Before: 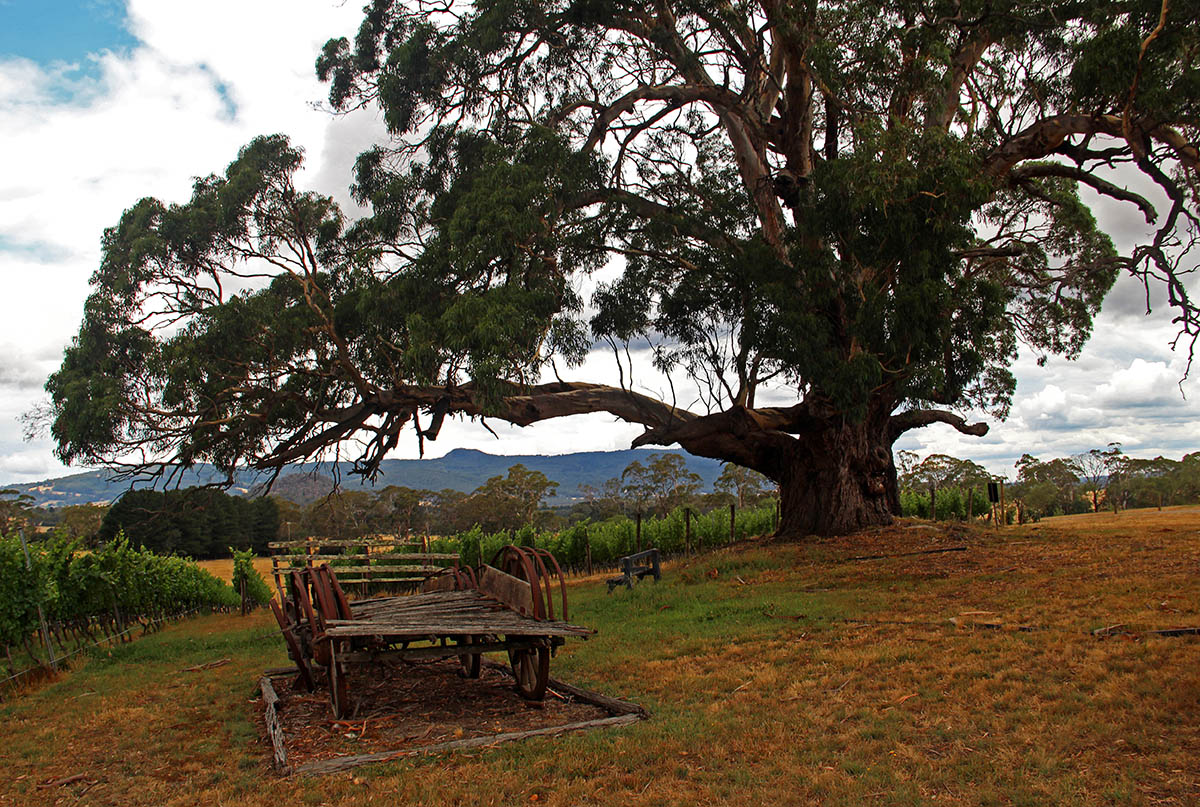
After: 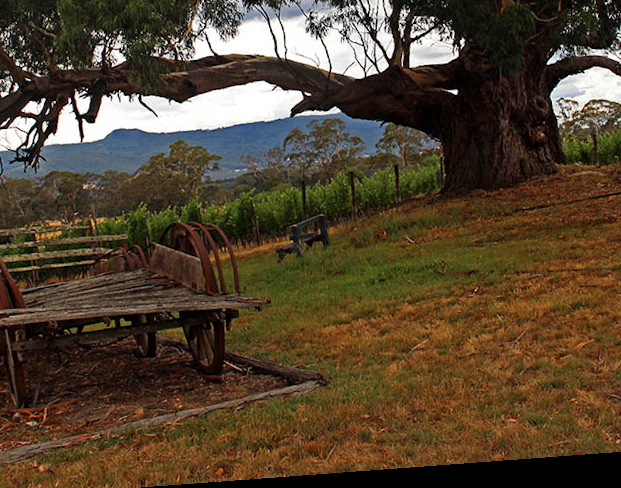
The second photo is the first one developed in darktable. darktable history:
crop: left 29.672%, top 41.786%, right 20.851%, bottom 3.487%
rotate and perspective: rotation -4.25°, automatic cropping off
